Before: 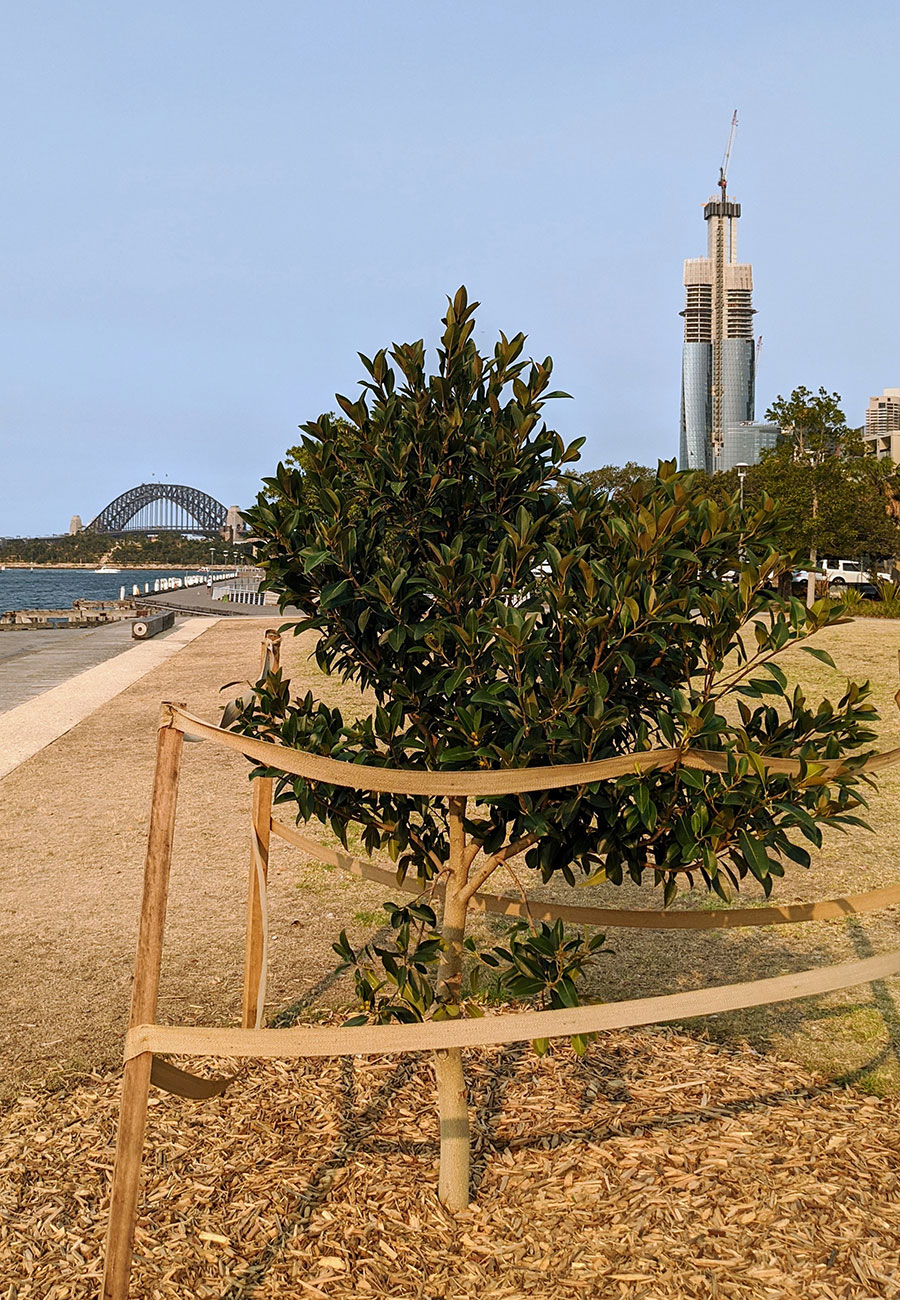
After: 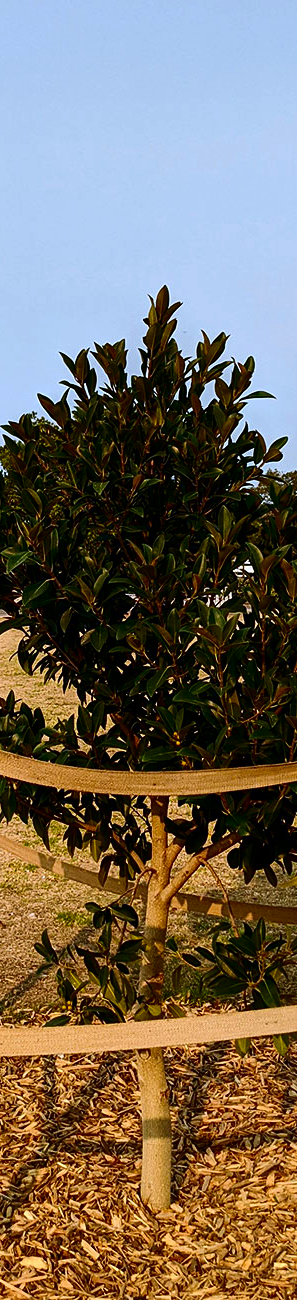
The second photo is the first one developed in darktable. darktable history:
crop: left 33.178%, right 33.754%
contrast brightness saturation: contrast 0.215, brightness -0.194, saturation 0.235
